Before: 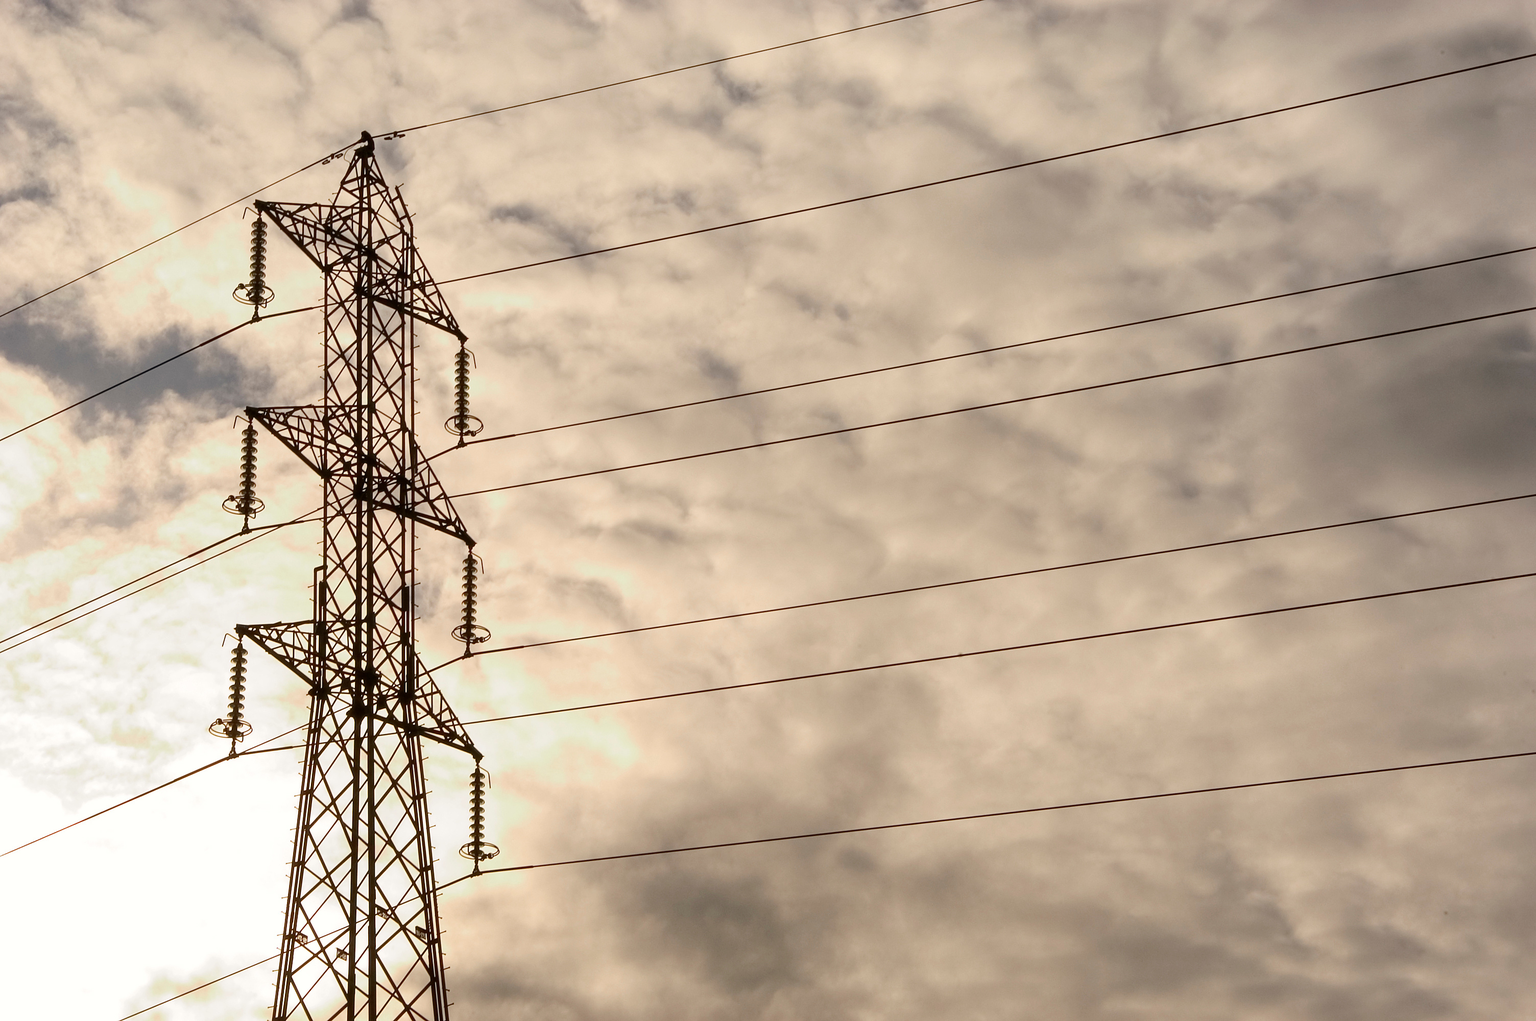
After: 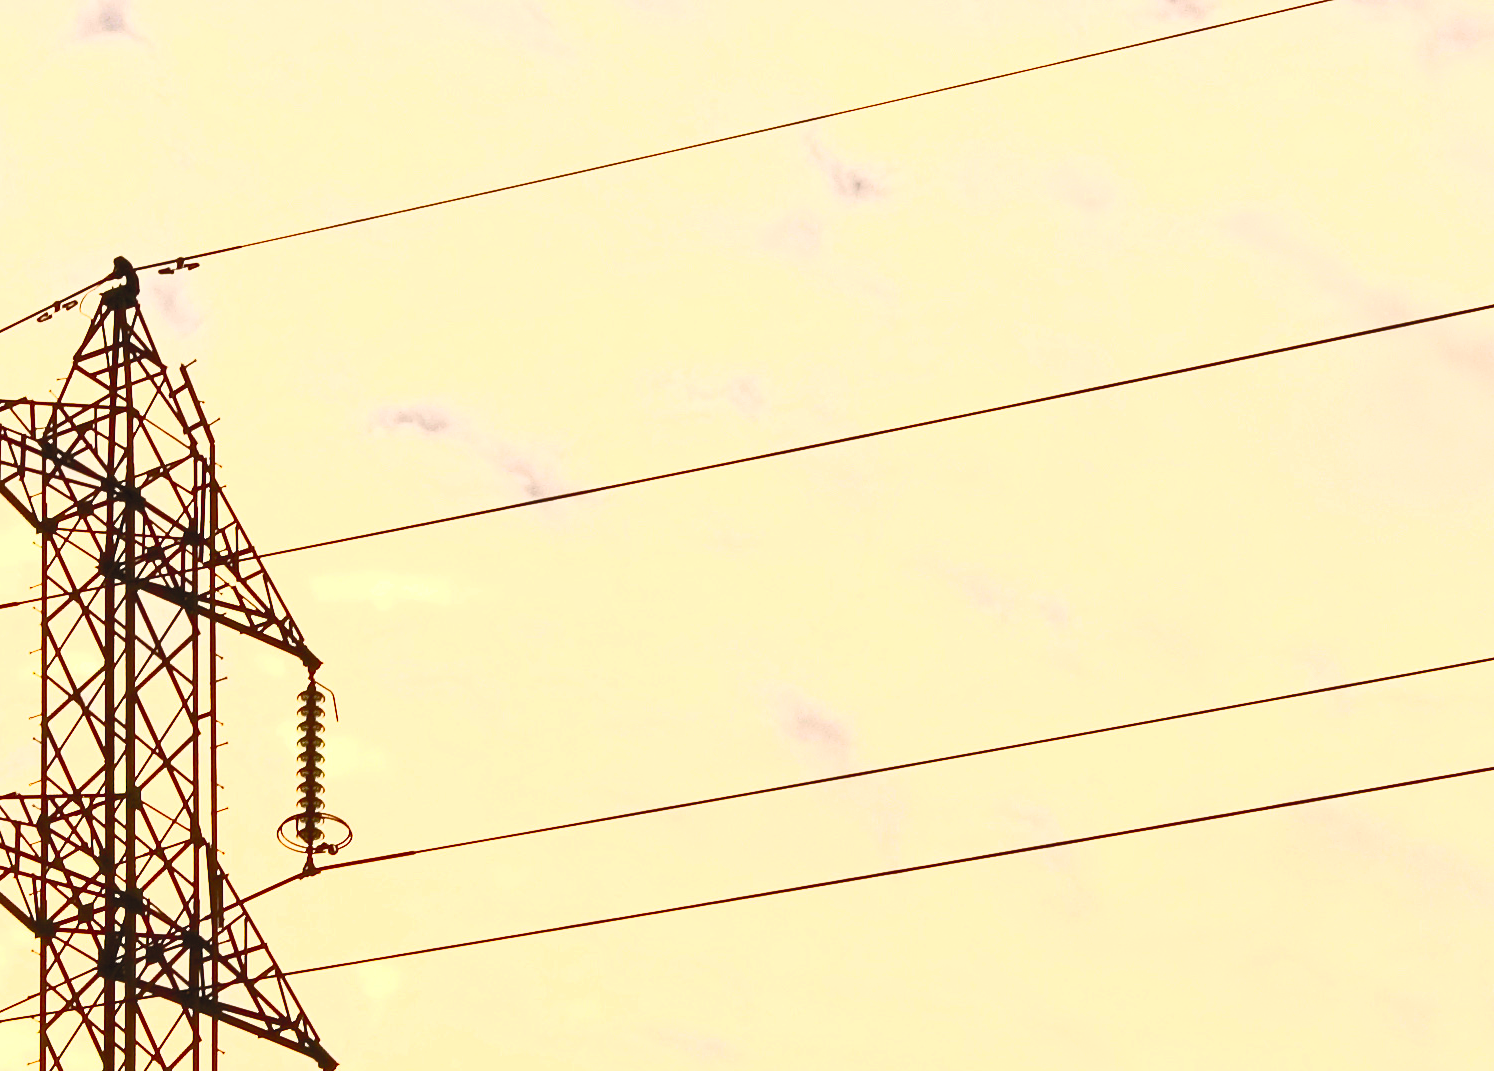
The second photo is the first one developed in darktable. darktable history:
crop: left 19.757%, right 30.572%, bottom 46.444%
contrast brightness saturation: contrast 0.99, brightness 0.997, saturation 0.996
